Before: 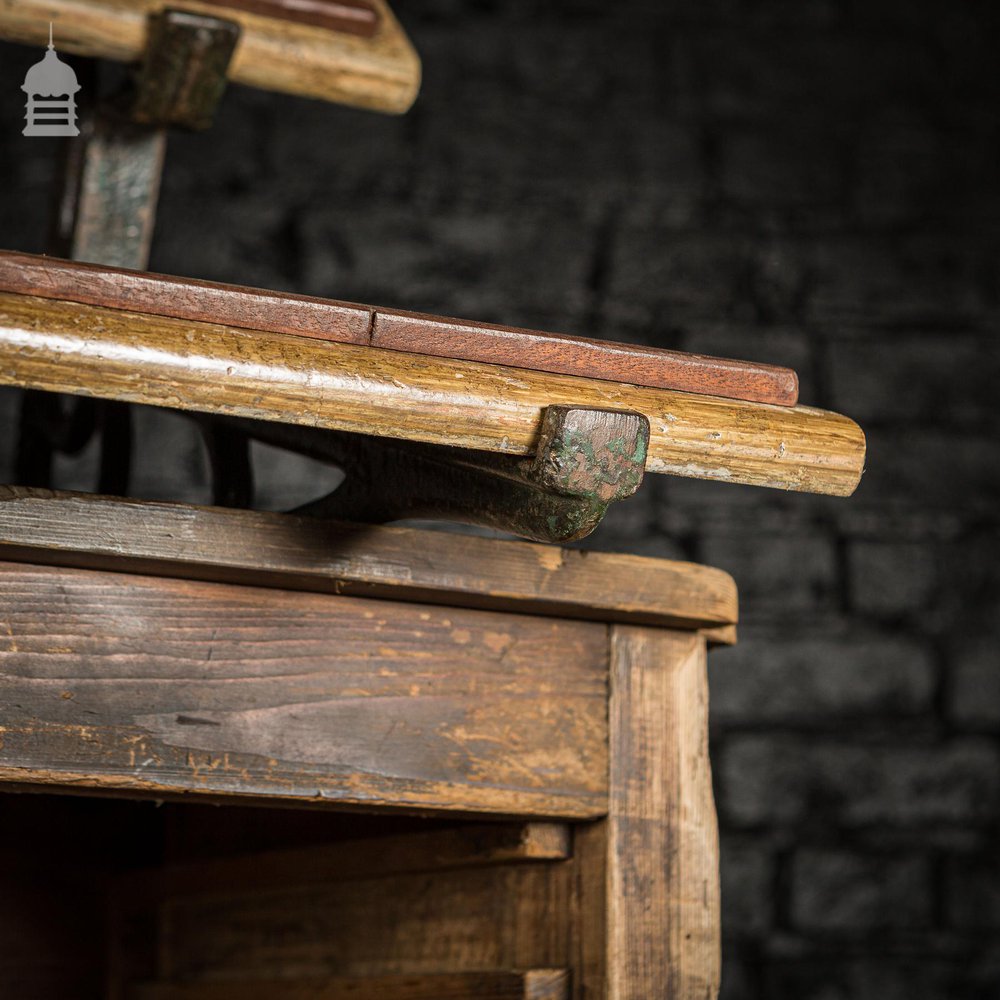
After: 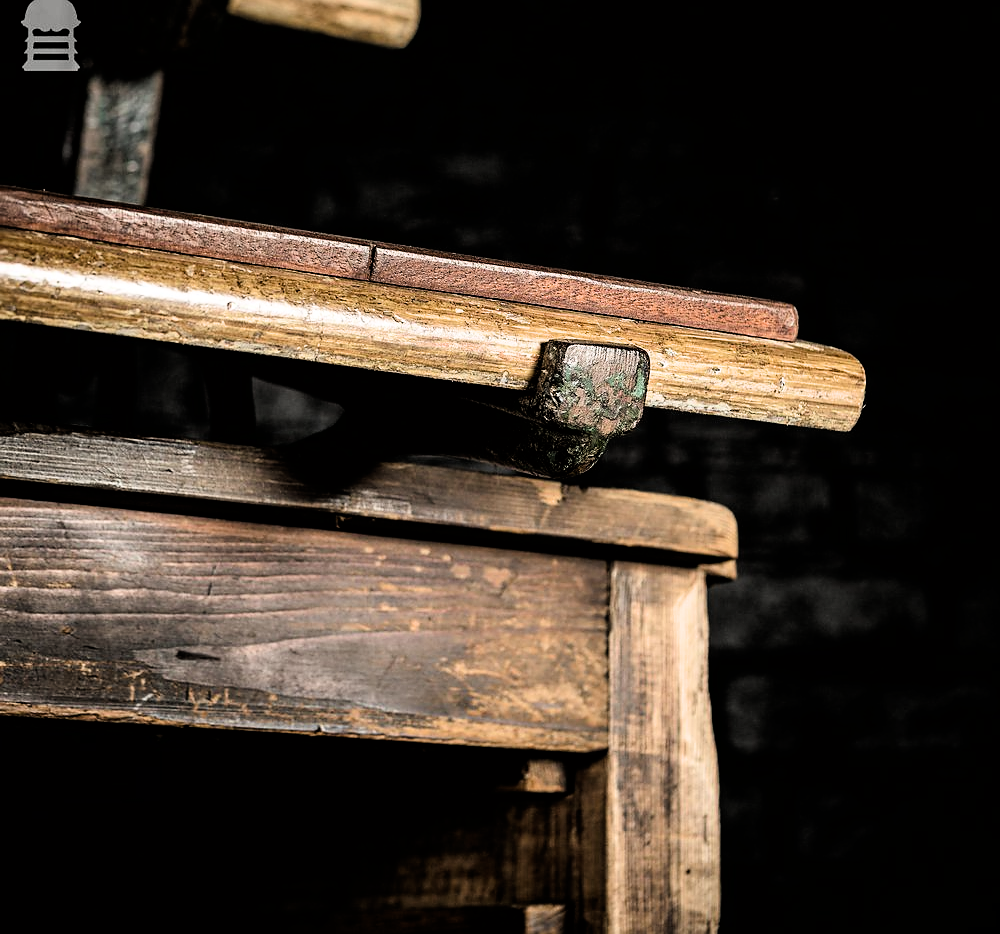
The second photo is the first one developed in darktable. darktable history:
filmic rgb: black relative exposure -3.74 EV, white relative exposure 2.4 EV, threshold 5.95 EV, dynamic range scaling -49.41%, hardness 3.44, latitude 29.04%, contrast 1.787, iterations of high-quality reconstruction 0, enable highlight reconstruction true
crop and rotate: top 6.505%
sharpen: radius 0.982, amount 0.603
